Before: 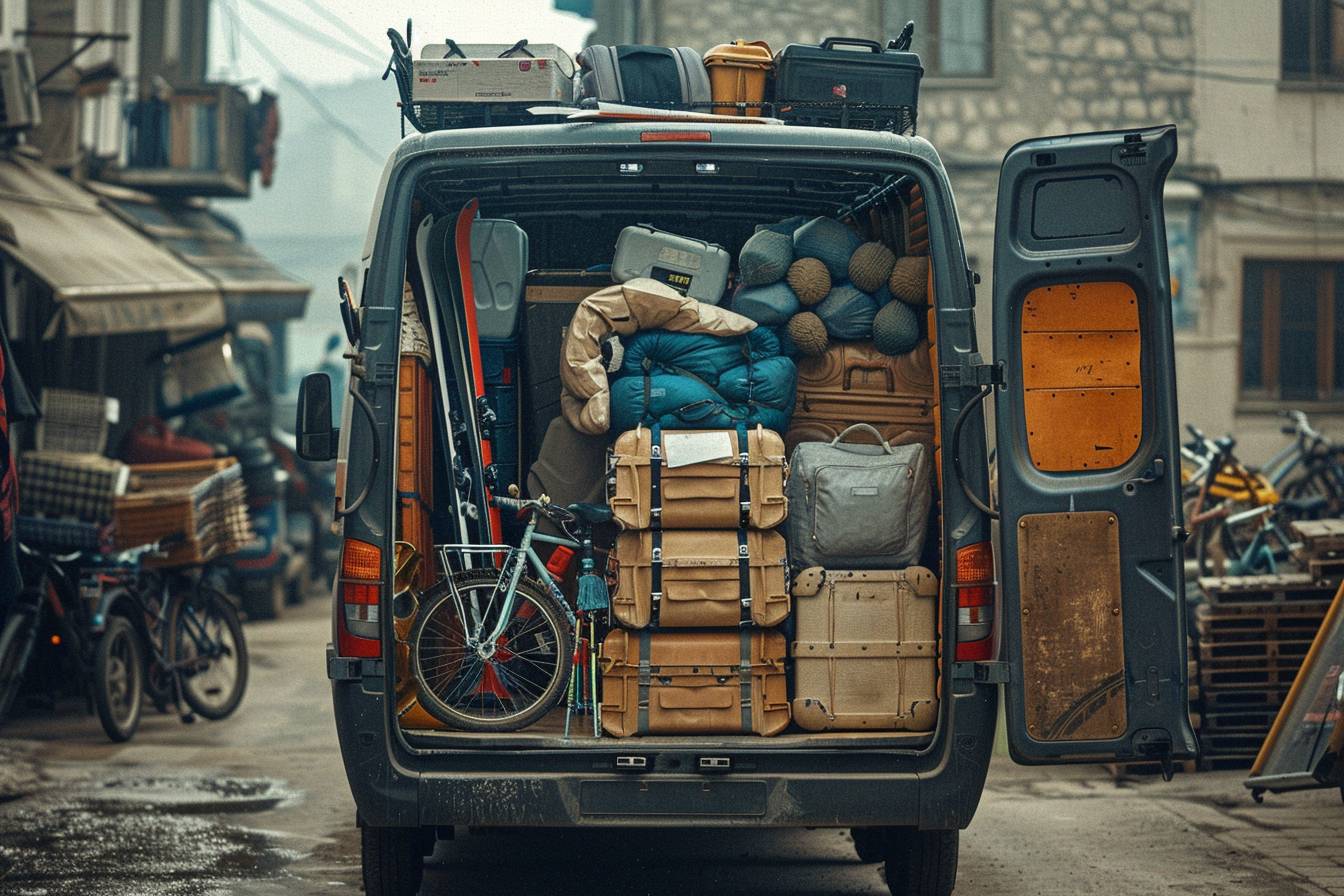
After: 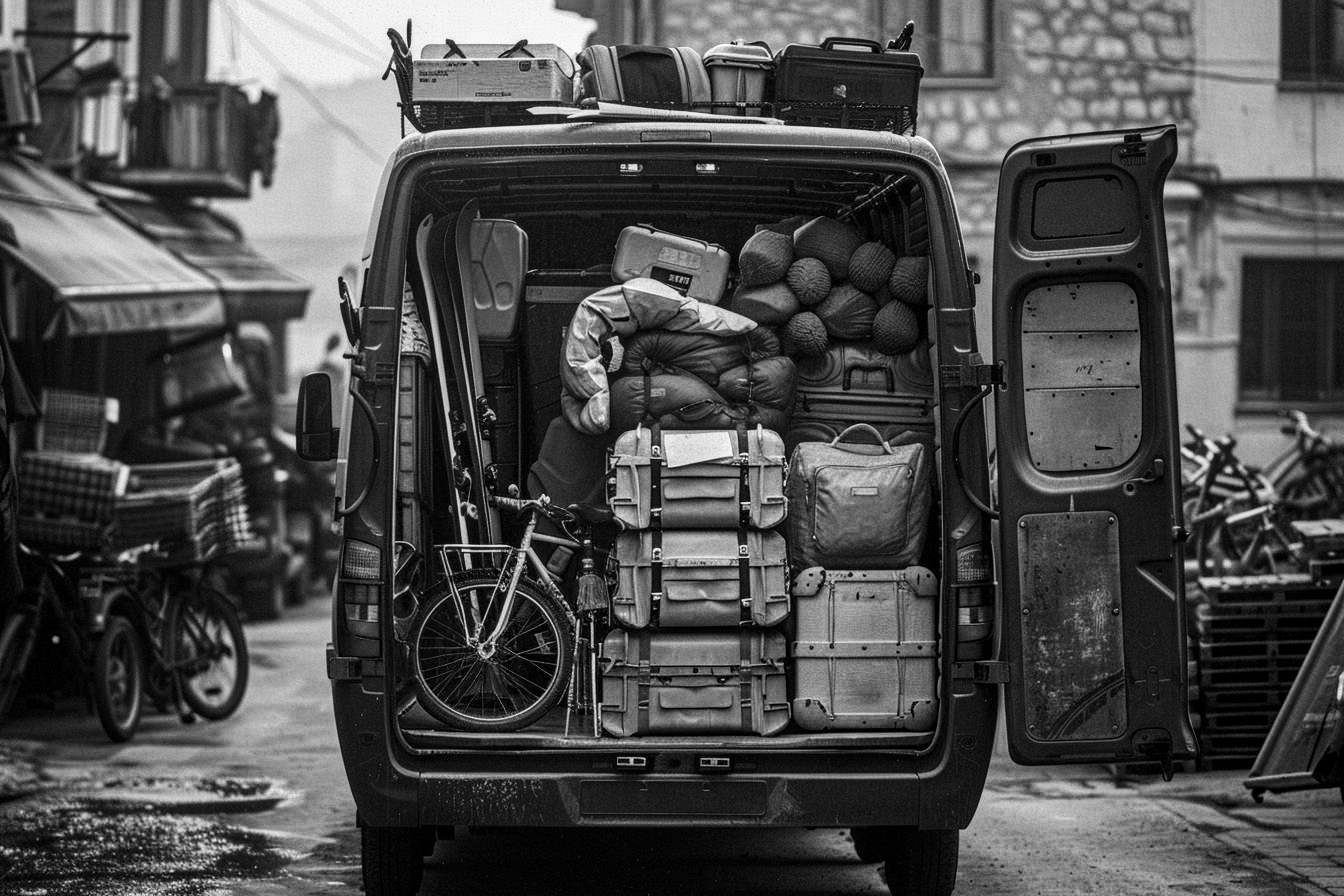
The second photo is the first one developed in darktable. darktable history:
contrast brightness saturation: contrast 0.22
monochrome: a 32, b 64, size 2.3
local contrast: on, module defaults
color balance: mode lift, gamma, gain (sRGB), lift [1, 0.69, 1, 1], gamma [1, 1.482, 1, 1], gain [1, 1, 1, 0.802]
